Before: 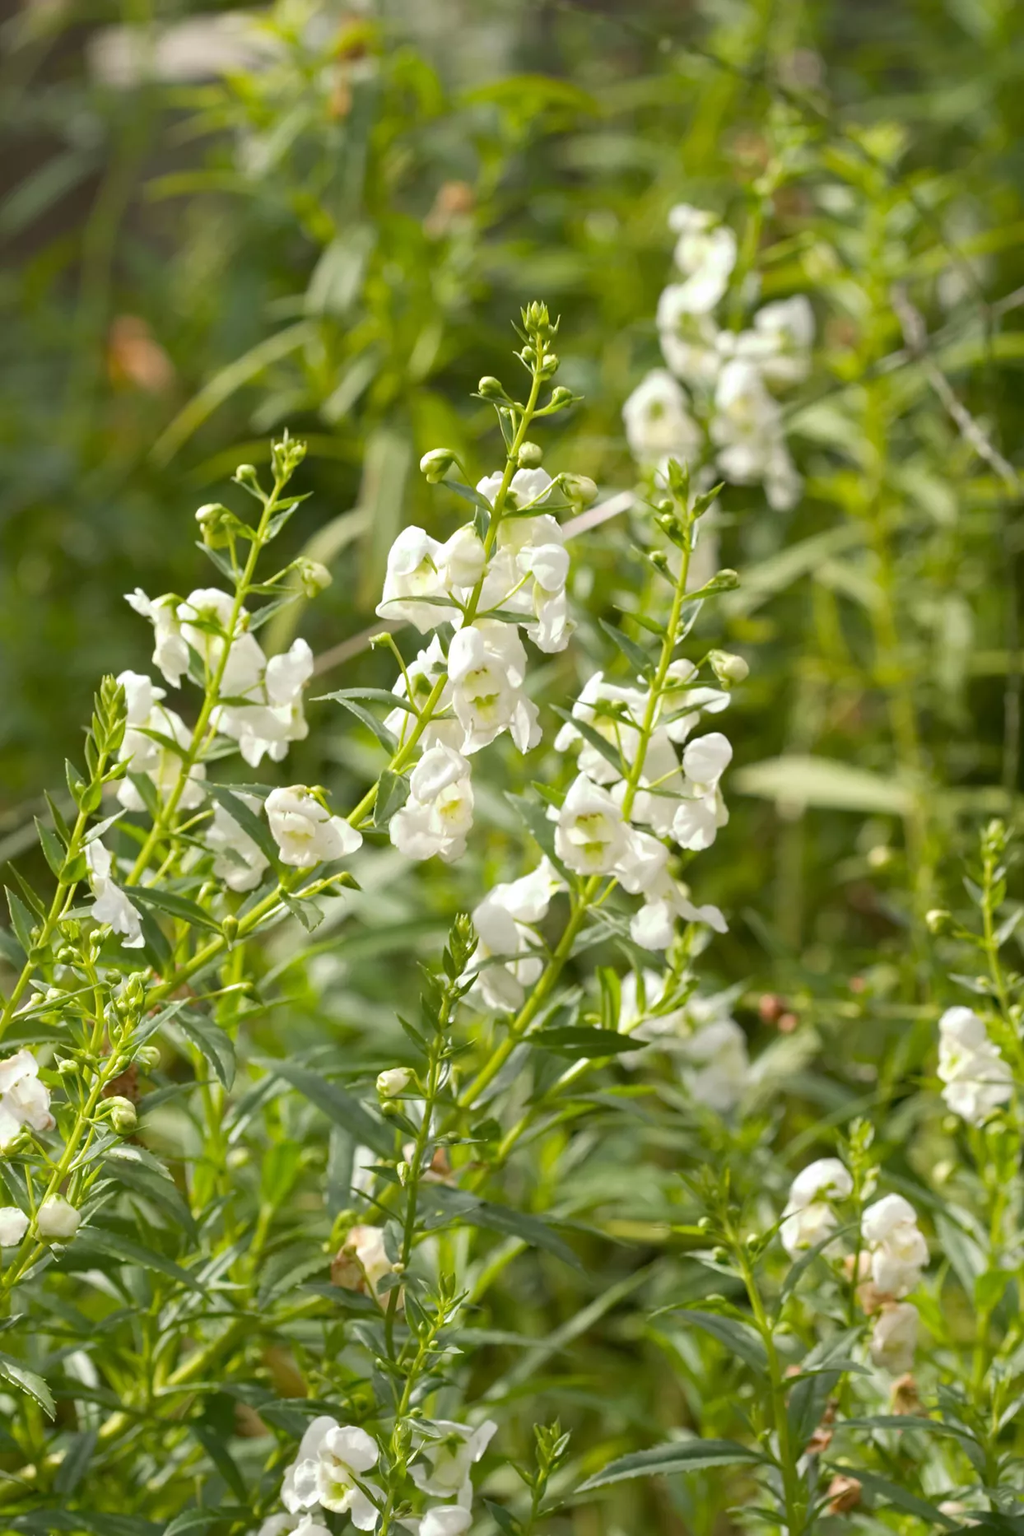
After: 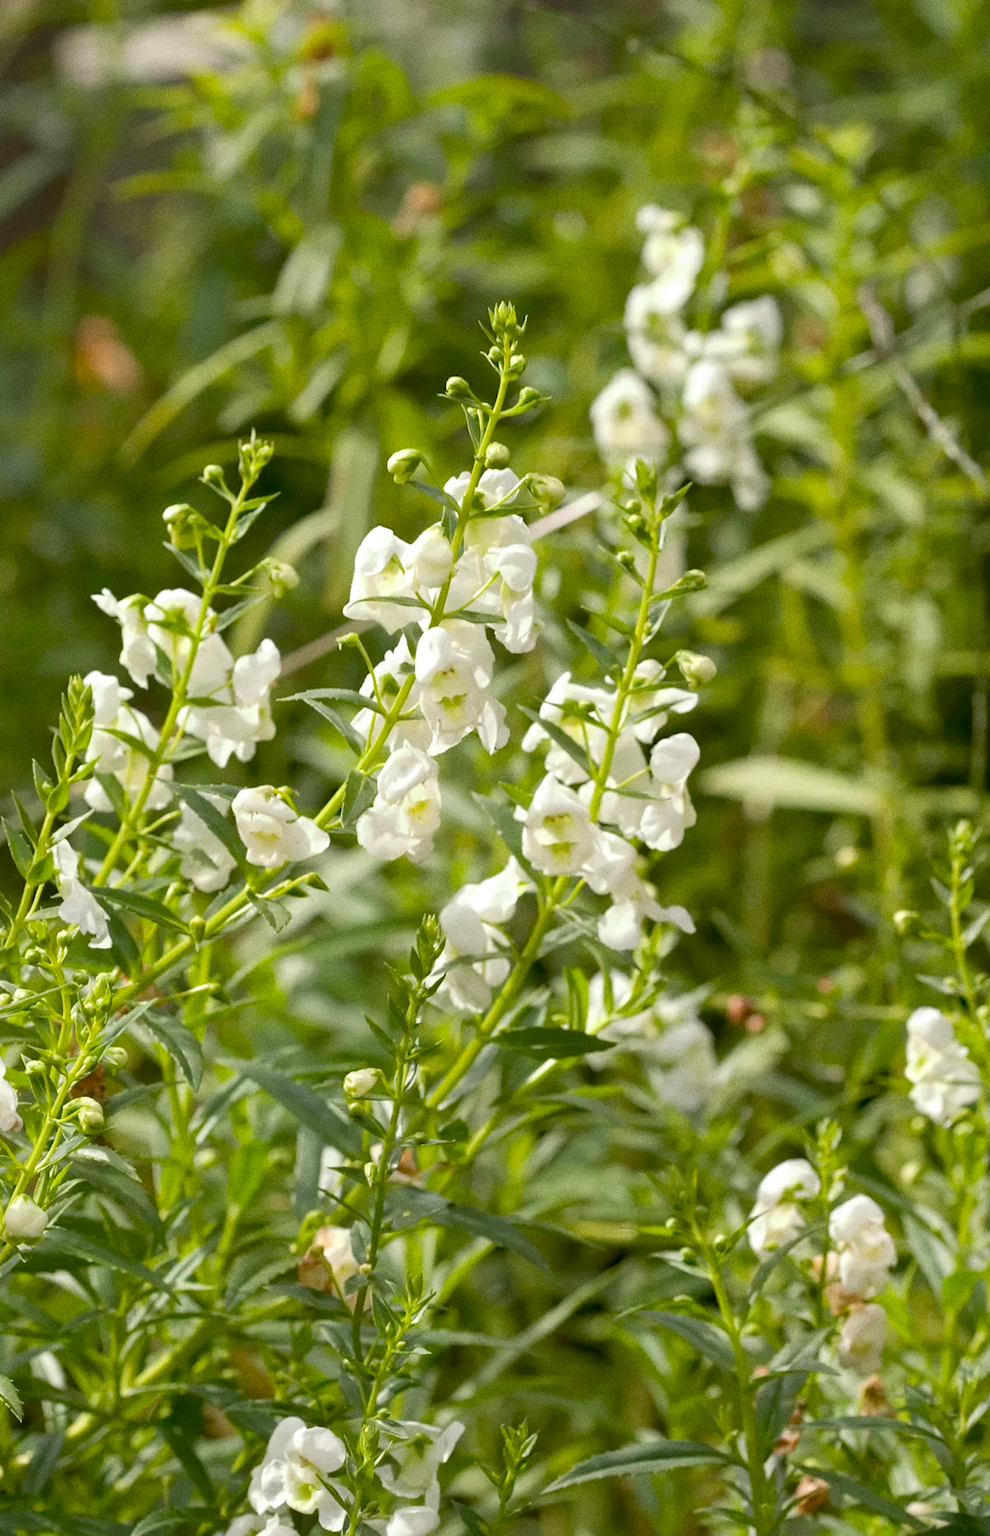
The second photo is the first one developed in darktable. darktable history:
crop and rotate: left 3.238%
grain: coarseness 0.09 ISO
exposure: black level correction 0.01, exposure 0.011 EV, compensate highlight preservation false
